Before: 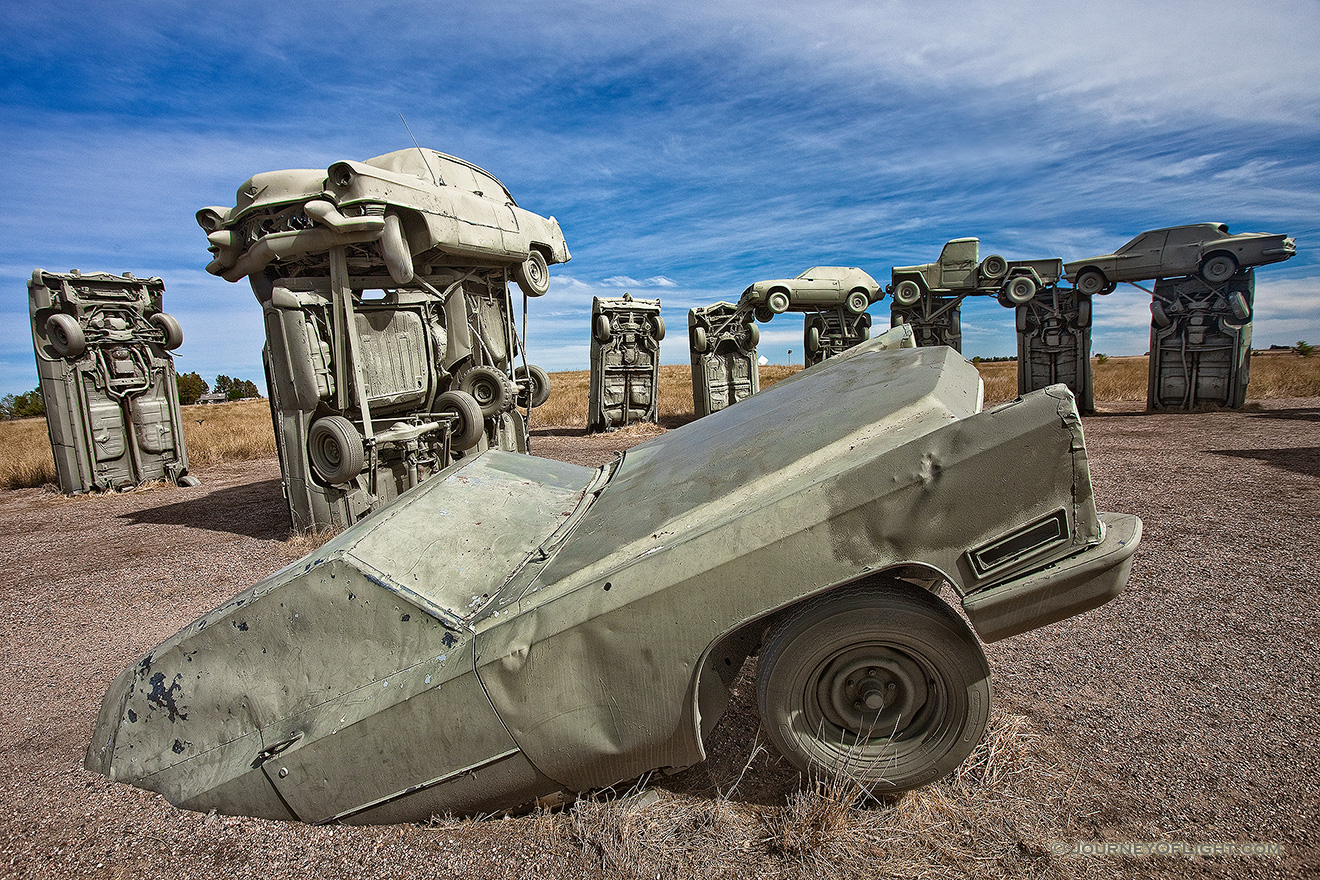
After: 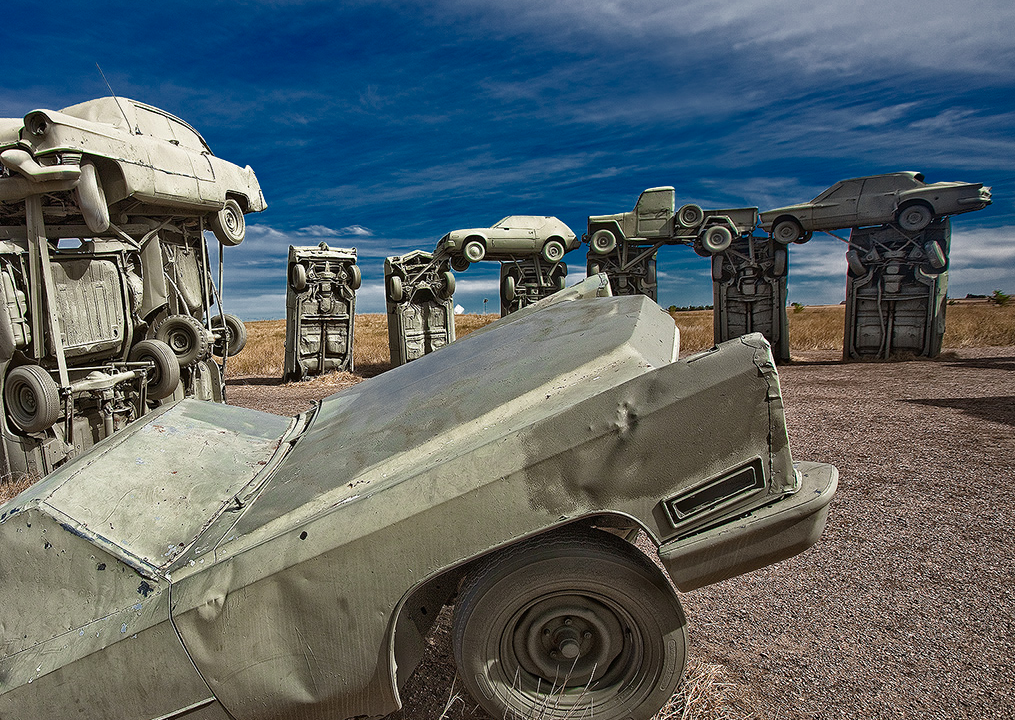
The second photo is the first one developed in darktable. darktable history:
crop: left 23.095%, top 5.827%, bottom 11.854%
exposure: compensate highlight preservation false
color zones: curves: ch0 [(0, 0.497) (0.143, 0.5) (0.286, 0.5) (0.429, 0.483) (0.571, 0.116) (0.714, -0.006) (0.857, 0.28) (1, 0.497)]
